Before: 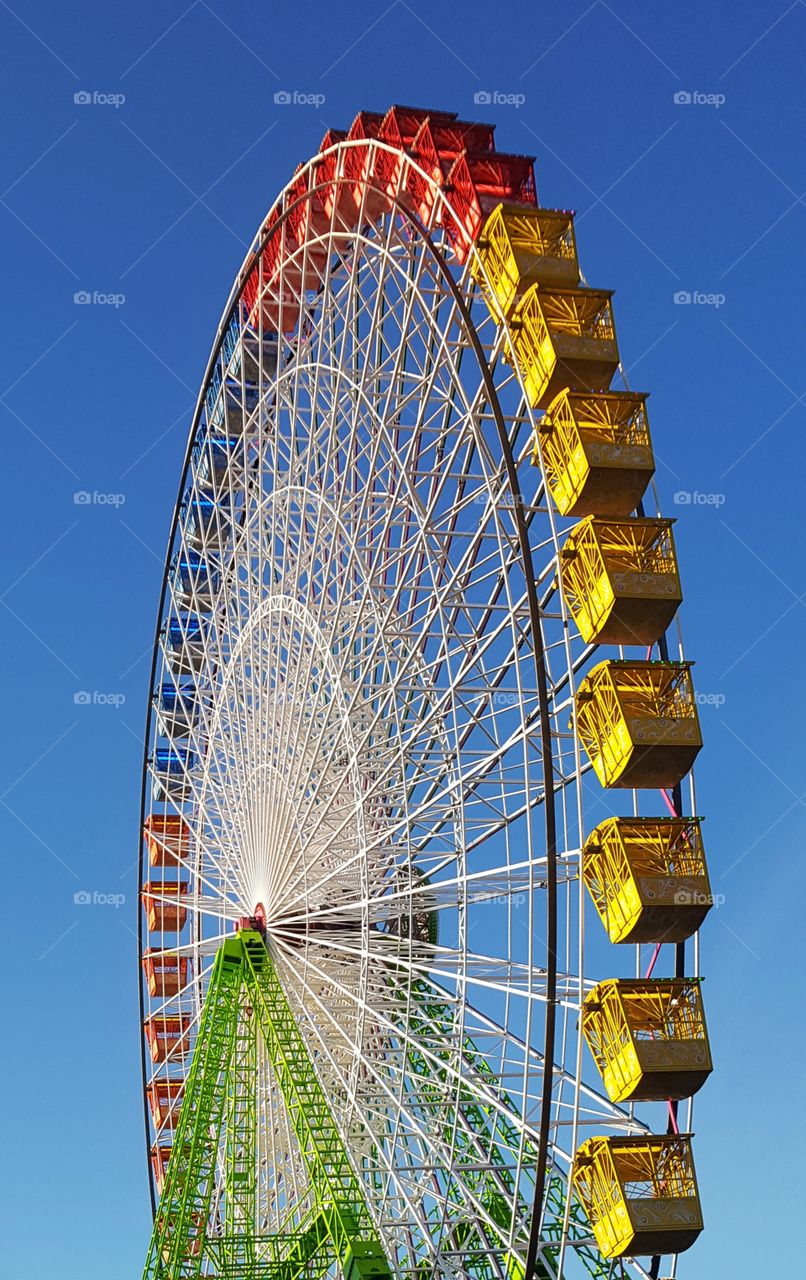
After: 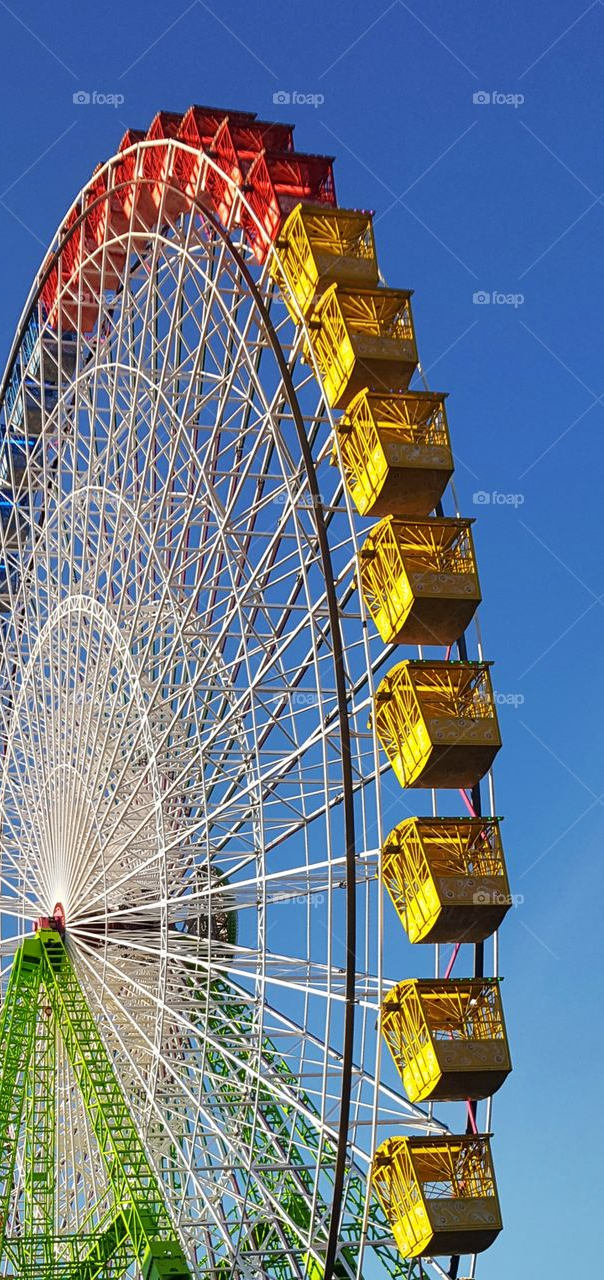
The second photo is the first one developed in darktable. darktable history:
crop and rotate: left 24.973%
shadows and highlights: radius 132.85, soften with gaussian
